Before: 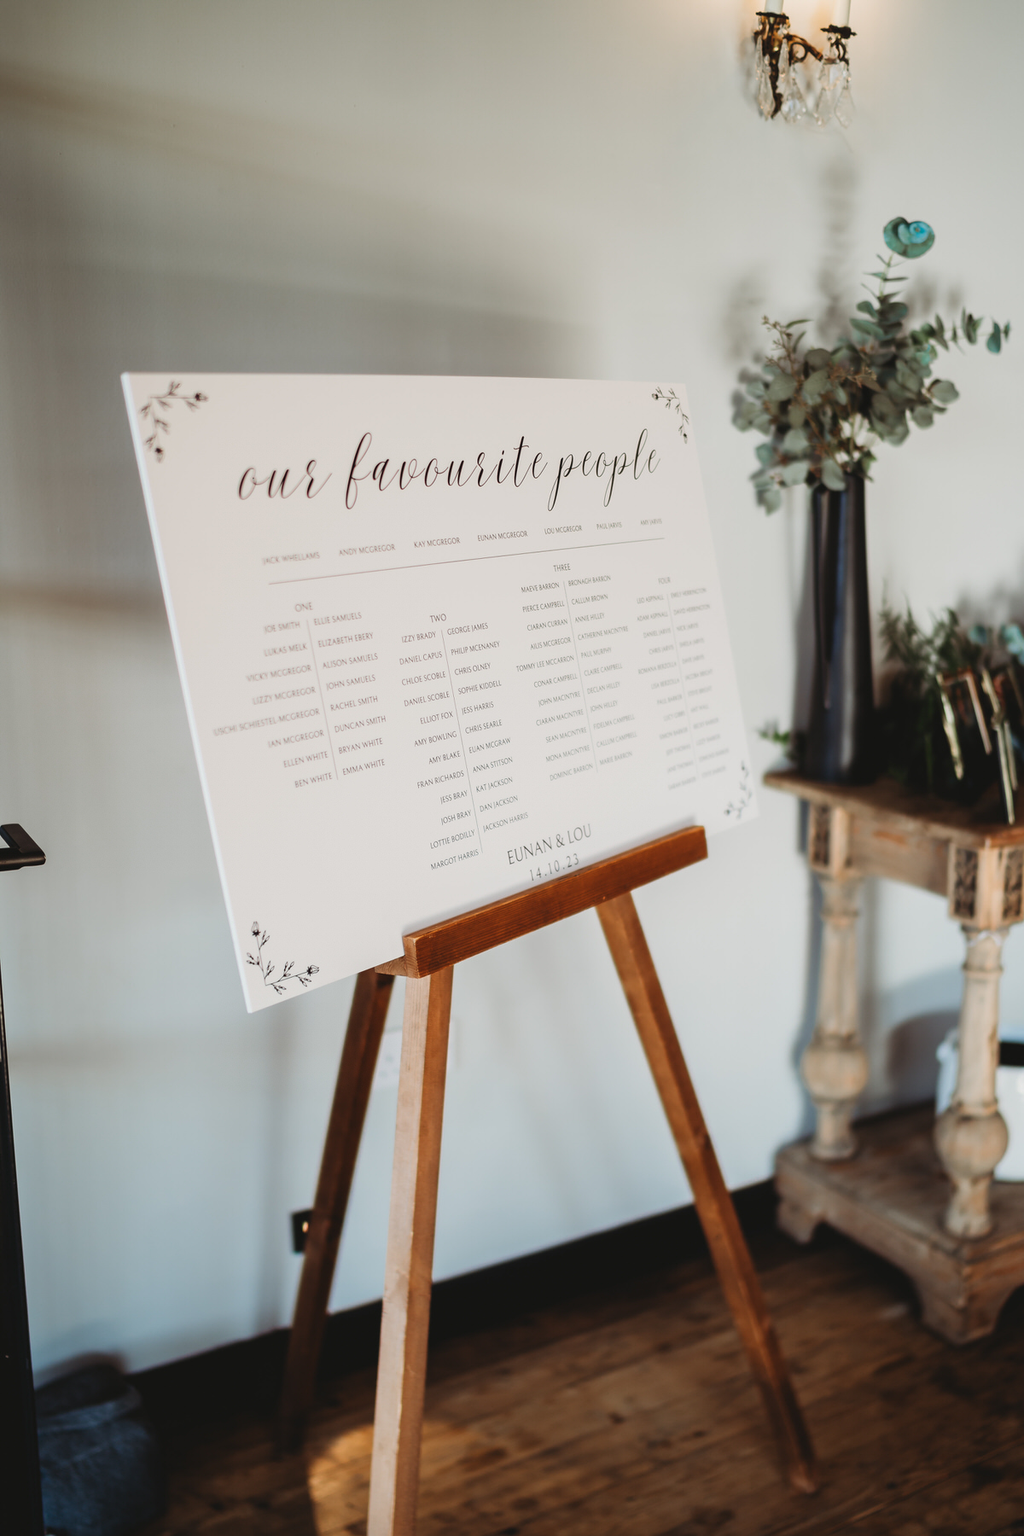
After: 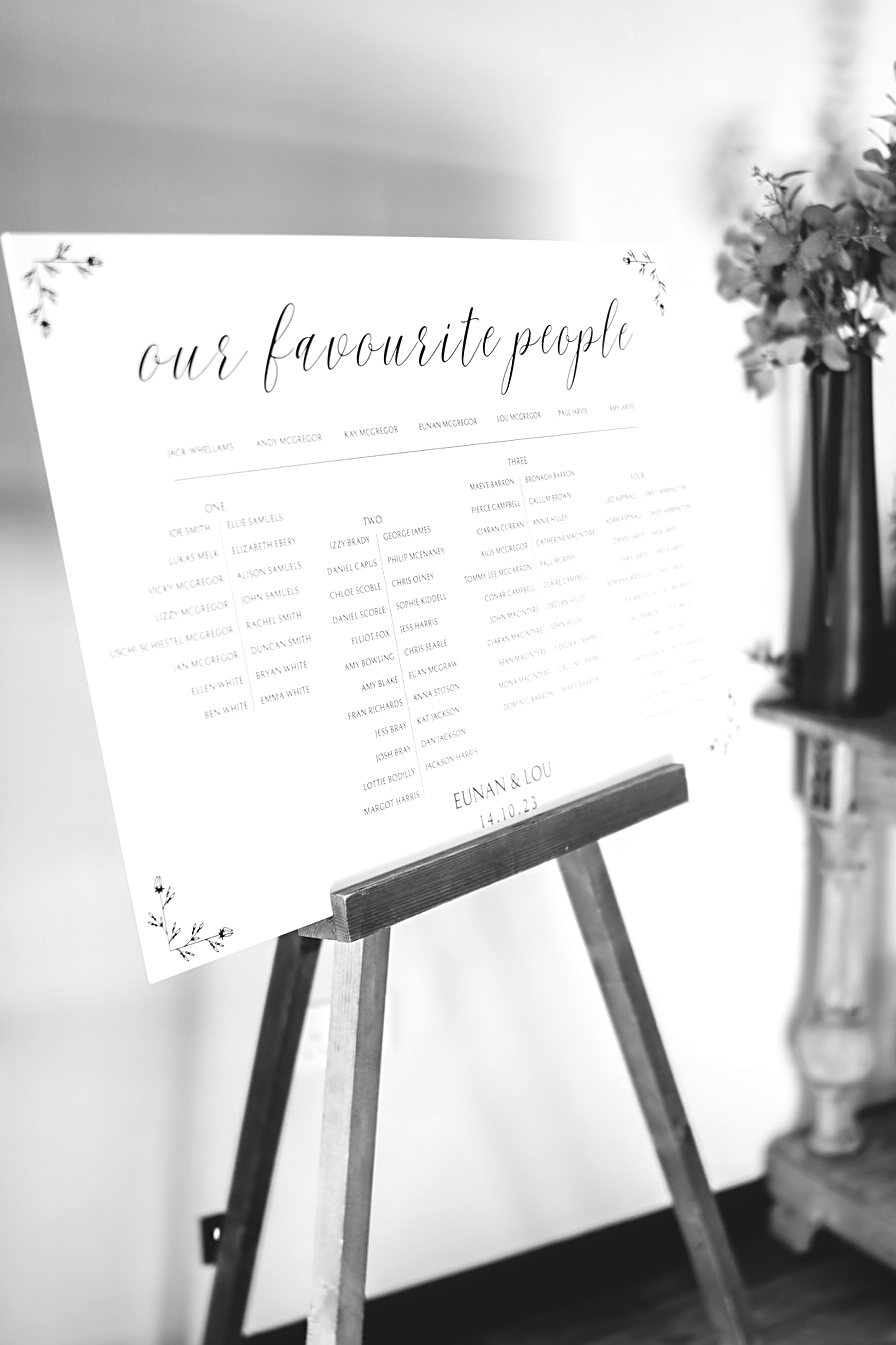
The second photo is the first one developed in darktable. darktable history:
crop and rotate: left 11.831%, top 11.346%, right 13.429%, bottom 13.899%
exposure: black level correction 0, exposure 0.7 EV, compensate exposure bias true, compensate highlight preservation false
color zones: curves: ch1 [(0, -0.014) (0.143, -0.013) (0.286, -0.013) (0.429, -0.016) (0.571, -0.019) (0.714, -0.015) (0.857, 0.002) (1, -0.014)]
sharpen: on, module defaults
